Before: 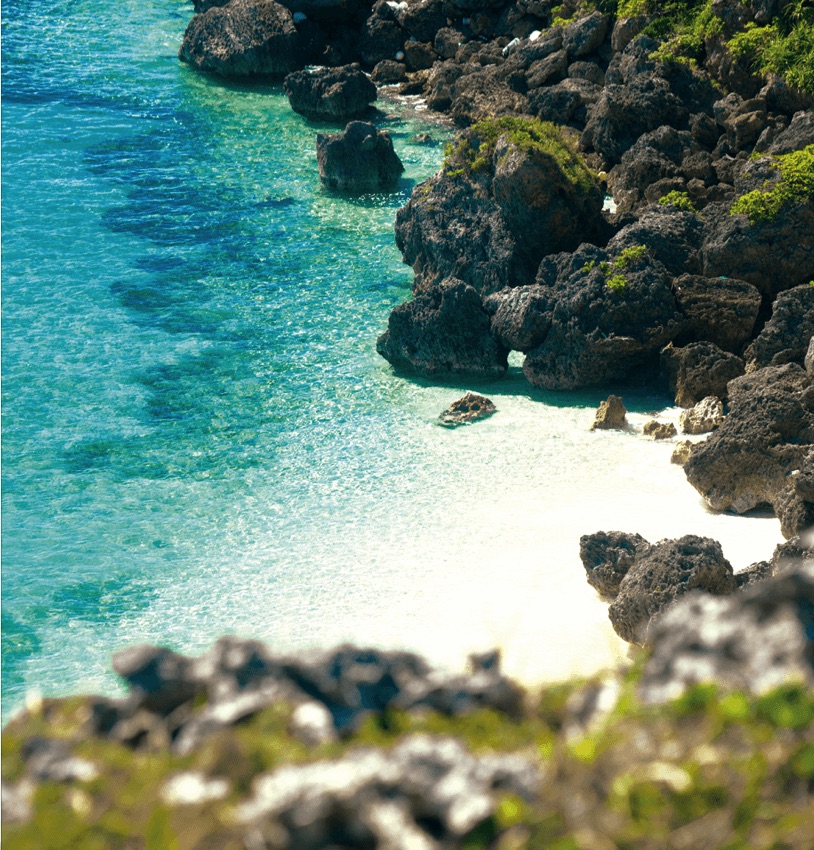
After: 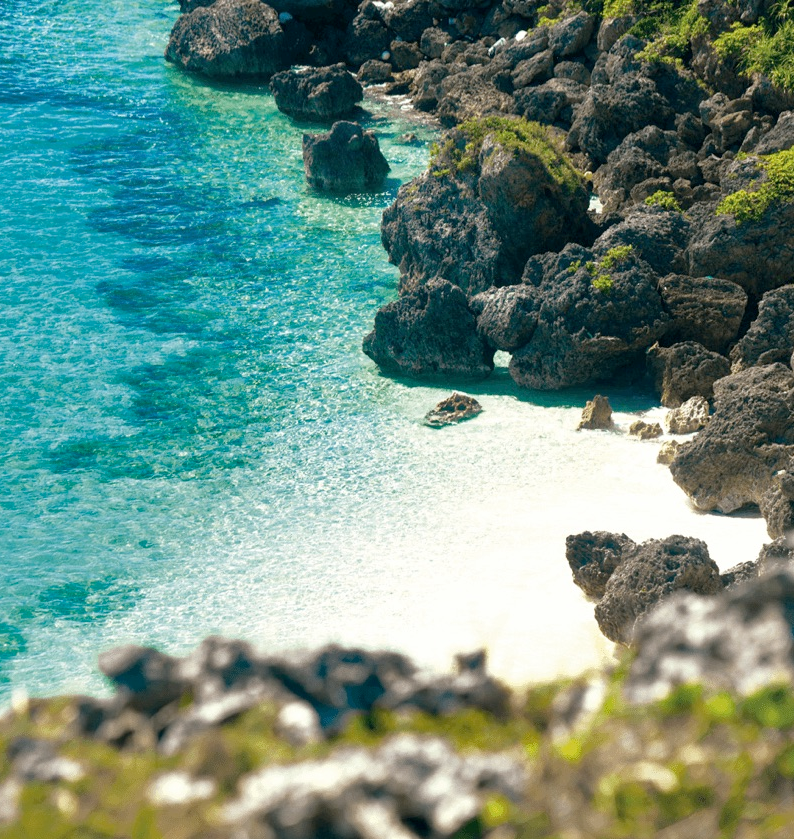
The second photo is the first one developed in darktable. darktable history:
shadows and highlights: shadows 22.7, highlights -48.71, soften with gaussian
crop and rotate: left 1.774%, right 0.633%, bottom 1.28%
